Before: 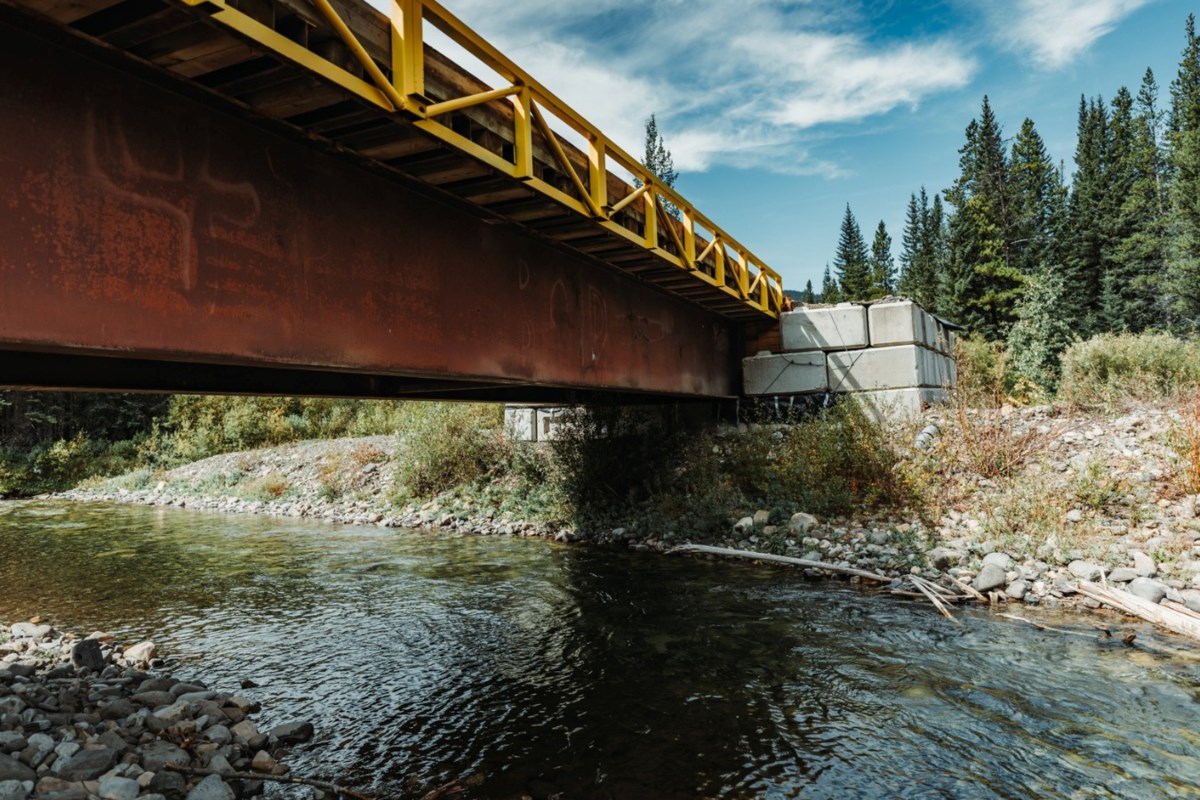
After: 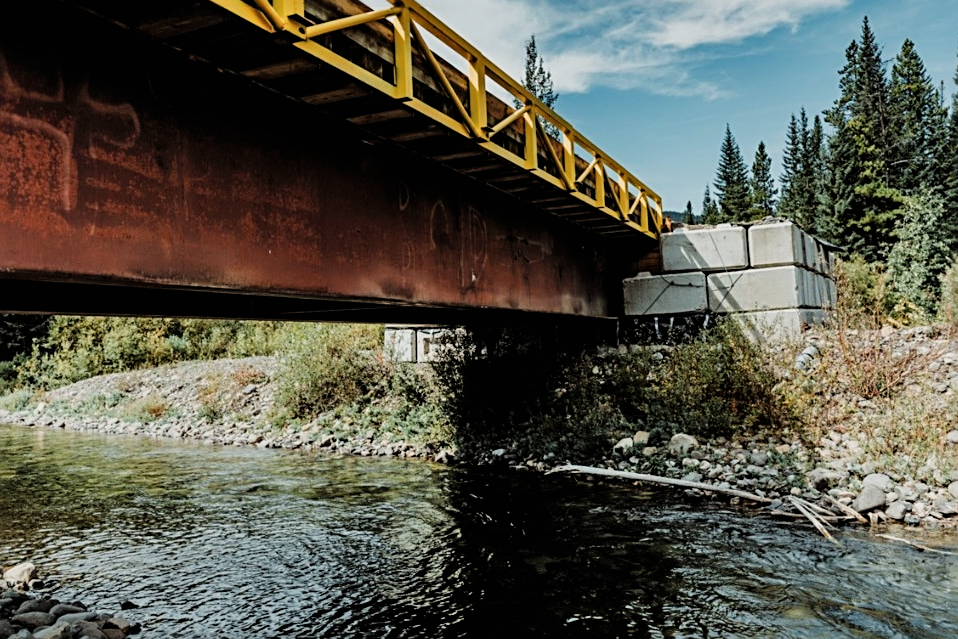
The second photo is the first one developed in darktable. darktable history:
sharpen: radius 2.767
crop and rotate: left 10.071%, top 10.071%, right 10.02%, bottom 10.02%
filmic rgb: black relative exposure -5.83 EV, white relative exposure 3.4 EV, hardness 3.68
shadows and highlights: low approximation 0.01, soften with gaussian
